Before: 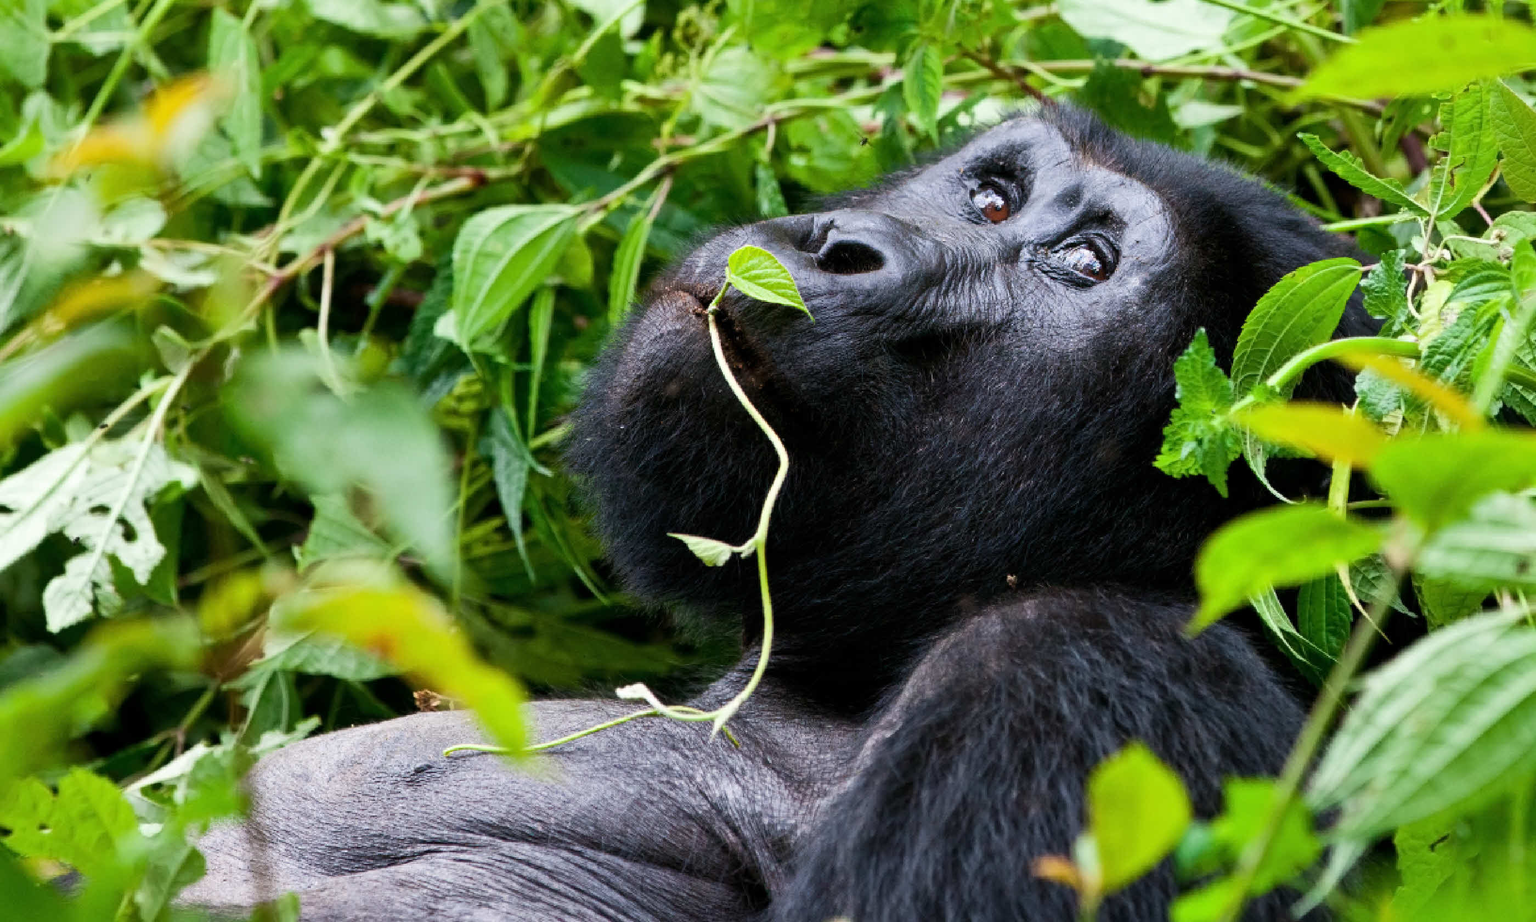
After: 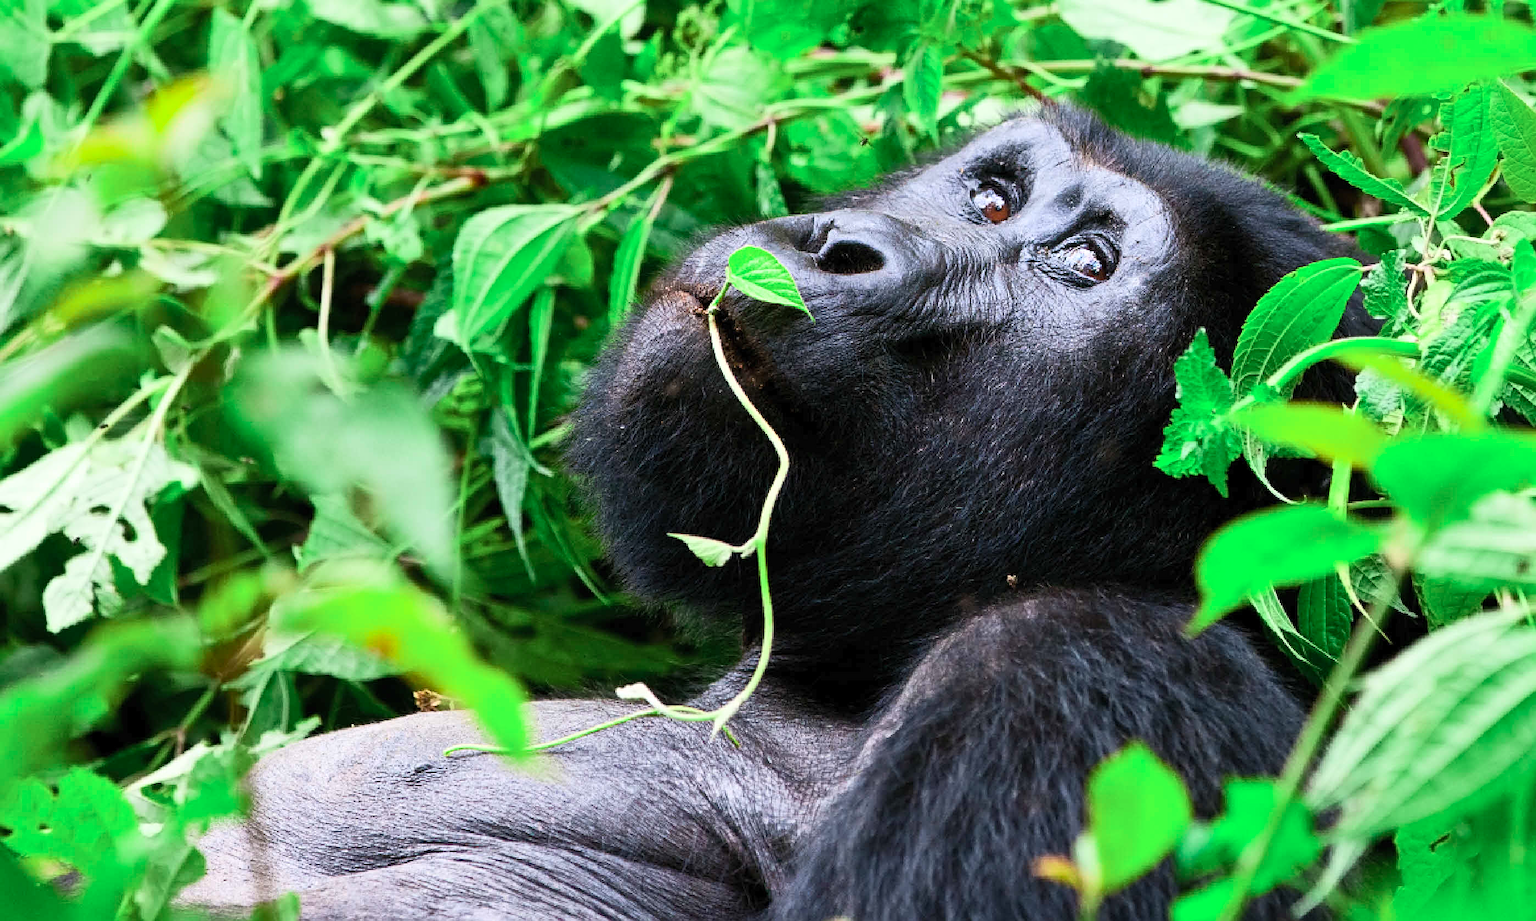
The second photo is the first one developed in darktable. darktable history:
contrast brightness saturation: contrast 0.2, brightness 0.16, saturation 0.22
color zones: curves: ch2 [(0, 0.5) (0.143, 0.517) (0.286, 0.571) (0.429, 0.522) (0.571, 0.5) (0.714, 0.5) (0.857, 0.5) (1, 0.5)]
sharpen: on, module defaults
